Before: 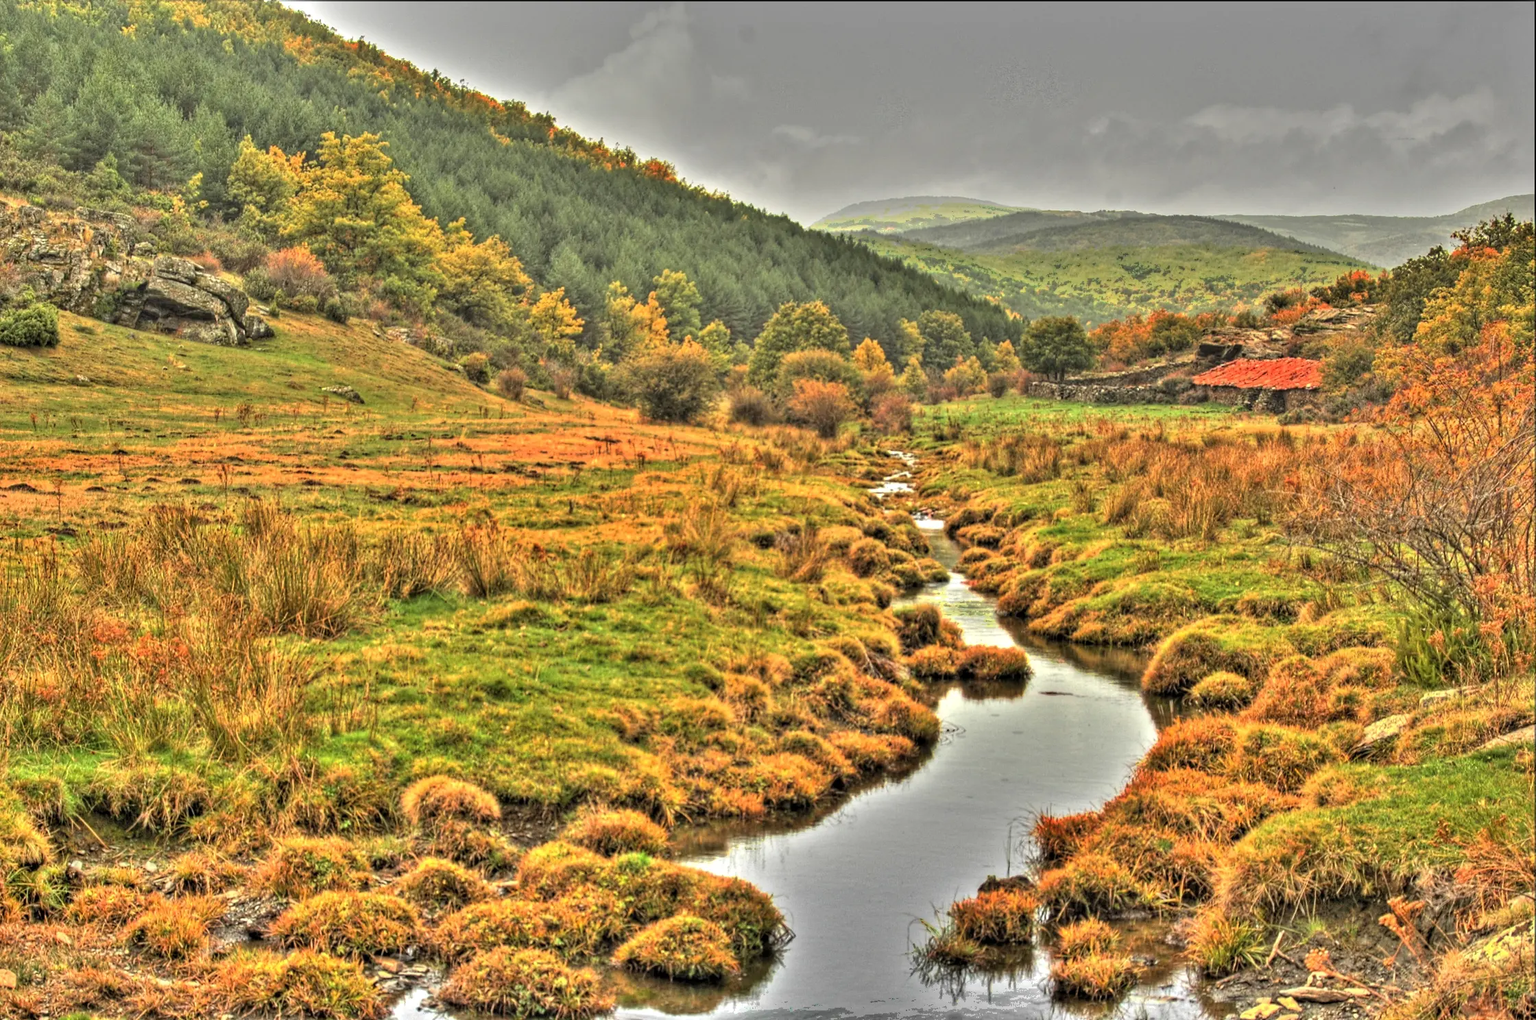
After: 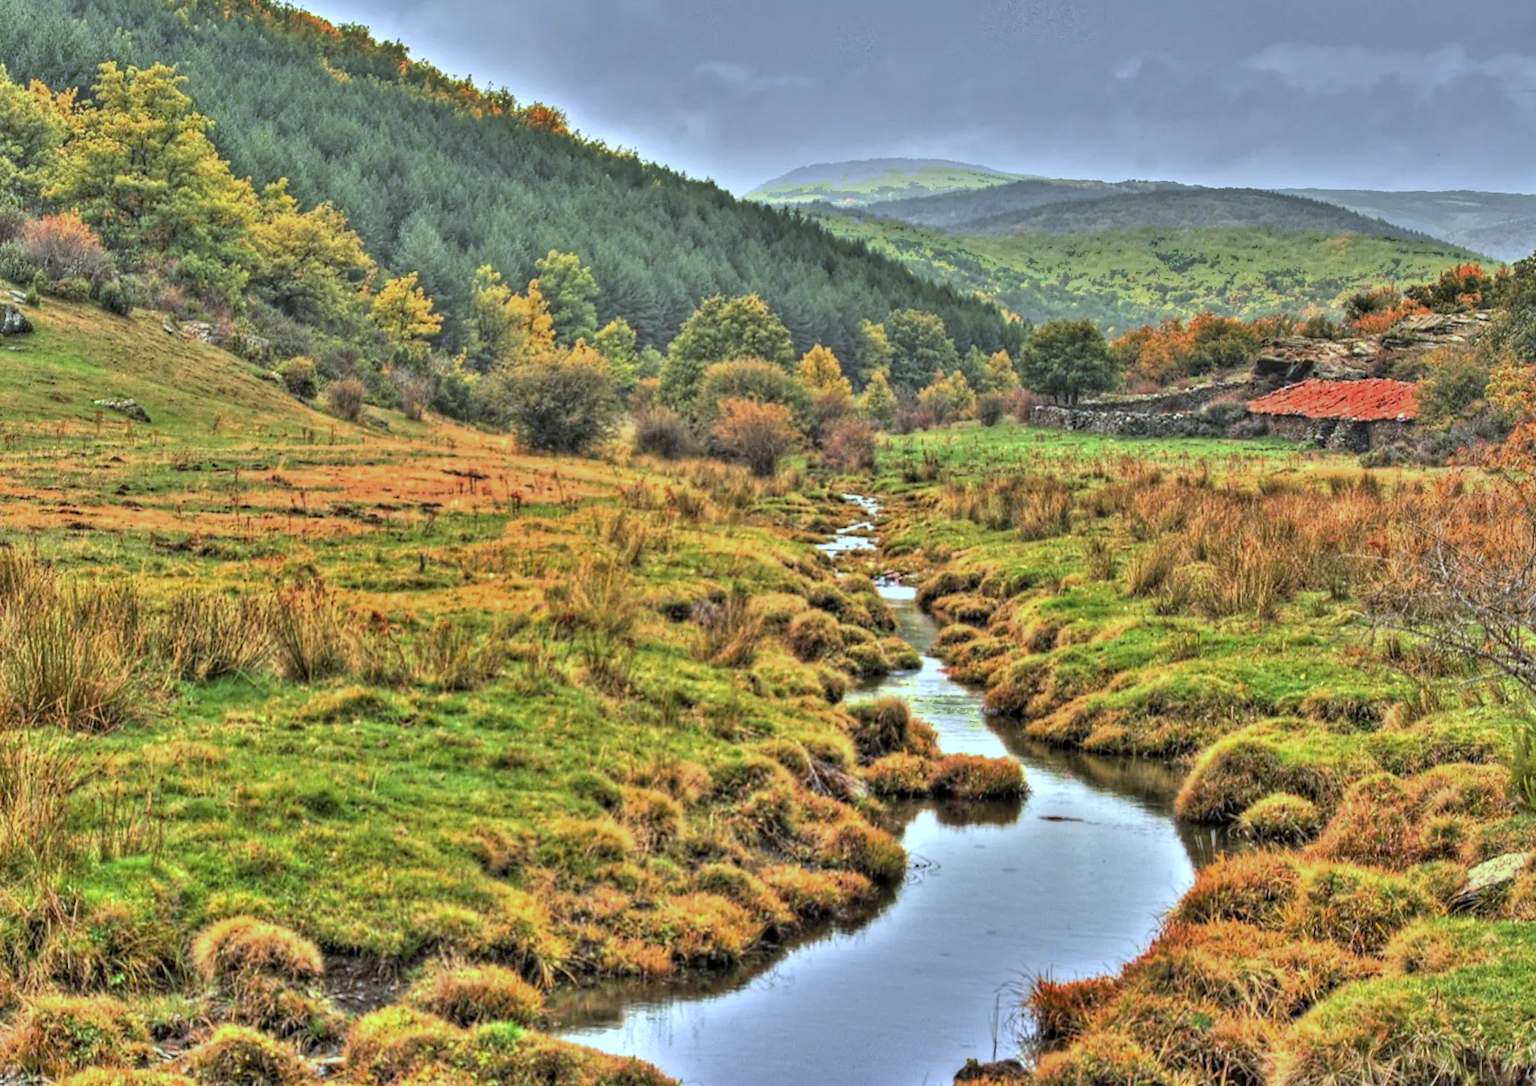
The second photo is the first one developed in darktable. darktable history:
rotate and perspective: rotation 0.8°, automatic cropping off
white balance: red 0.871, blue 1.249
crop: left 16.768%, top 8.653%, right 8.362%, bottom 12.485%
